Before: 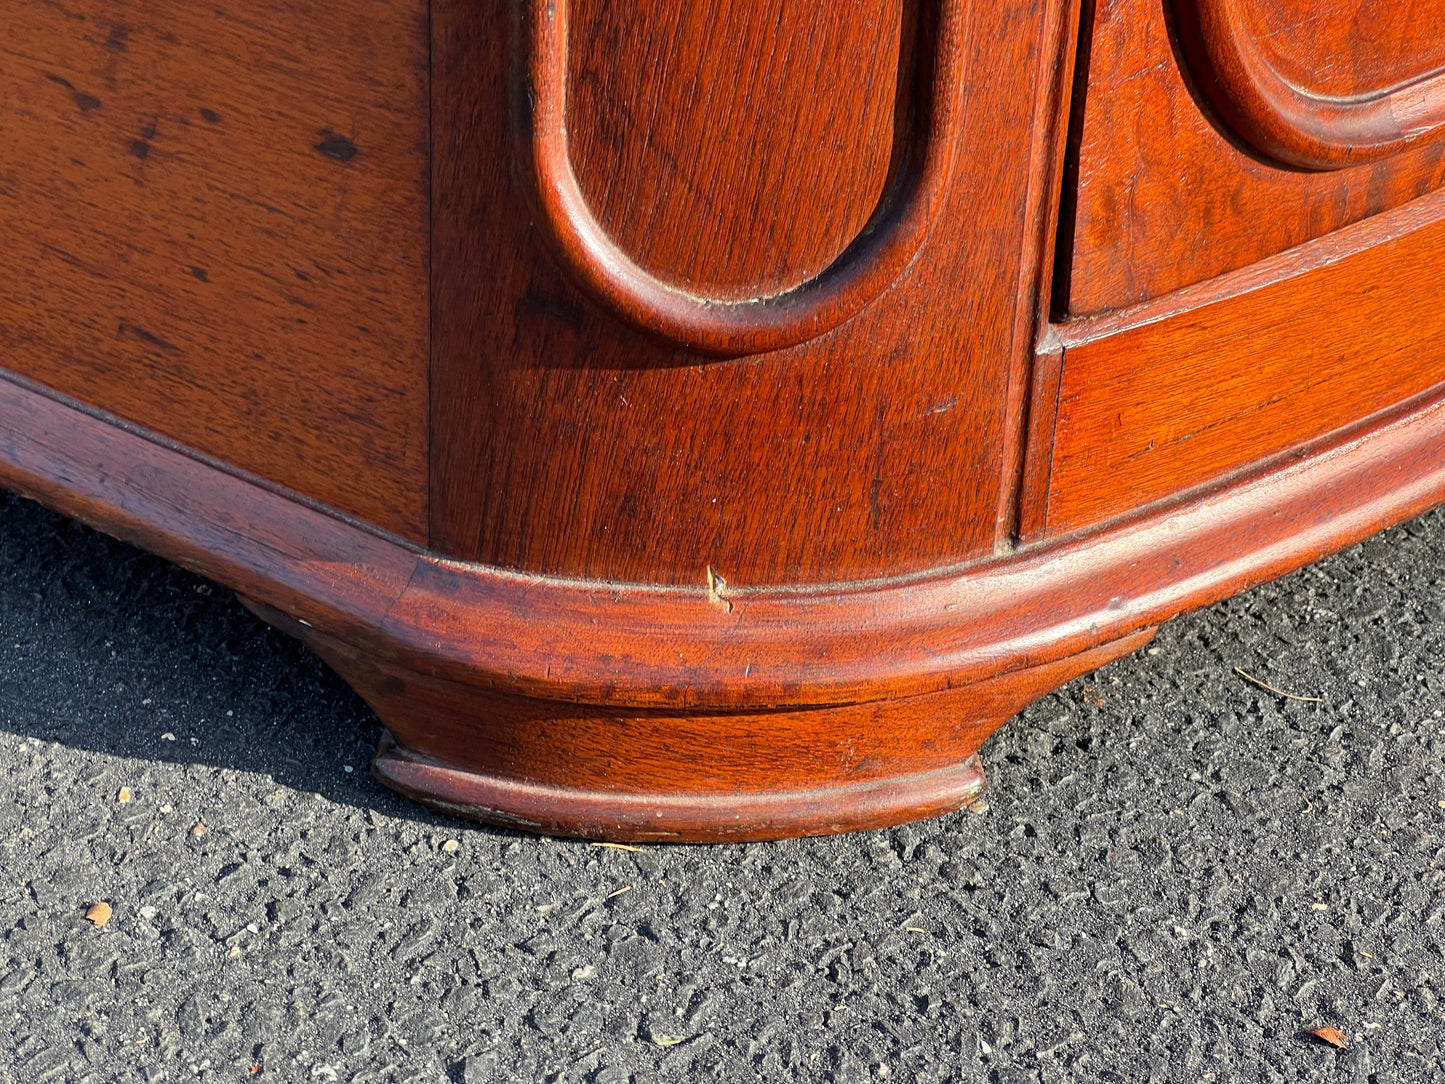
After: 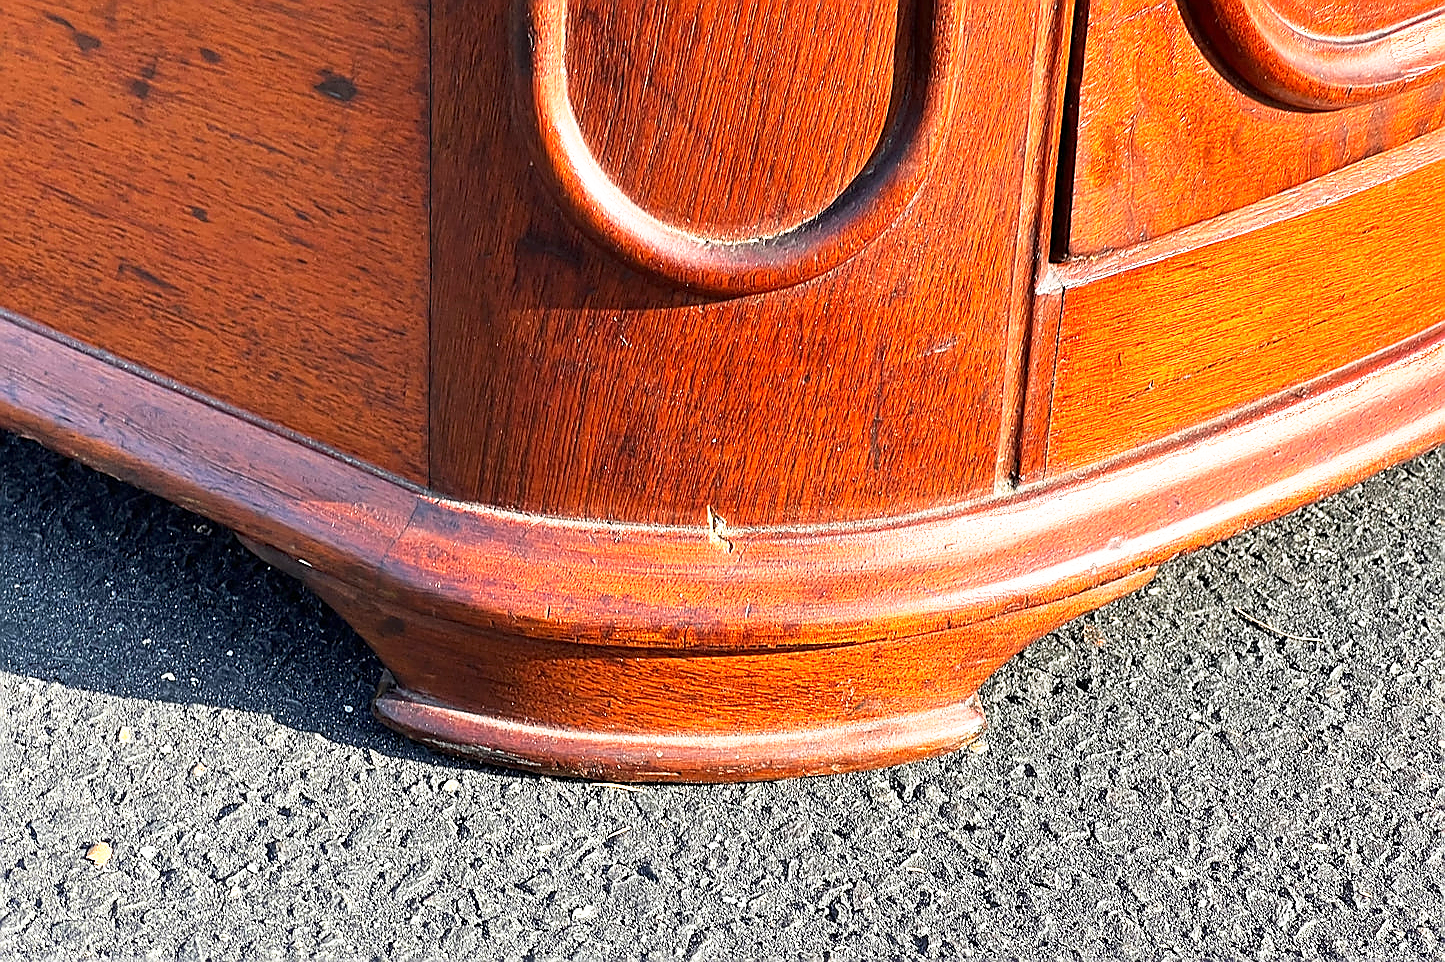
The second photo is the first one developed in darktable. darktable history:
sharpen: radius 1.4, amount 1.25, threshold 0.7
crop and rotate: top 5.609%, bottom 5.609%
base curve: curves: ch0 [(0, 0) (0.495, 0.917) (1, 1)], preserve colors none
